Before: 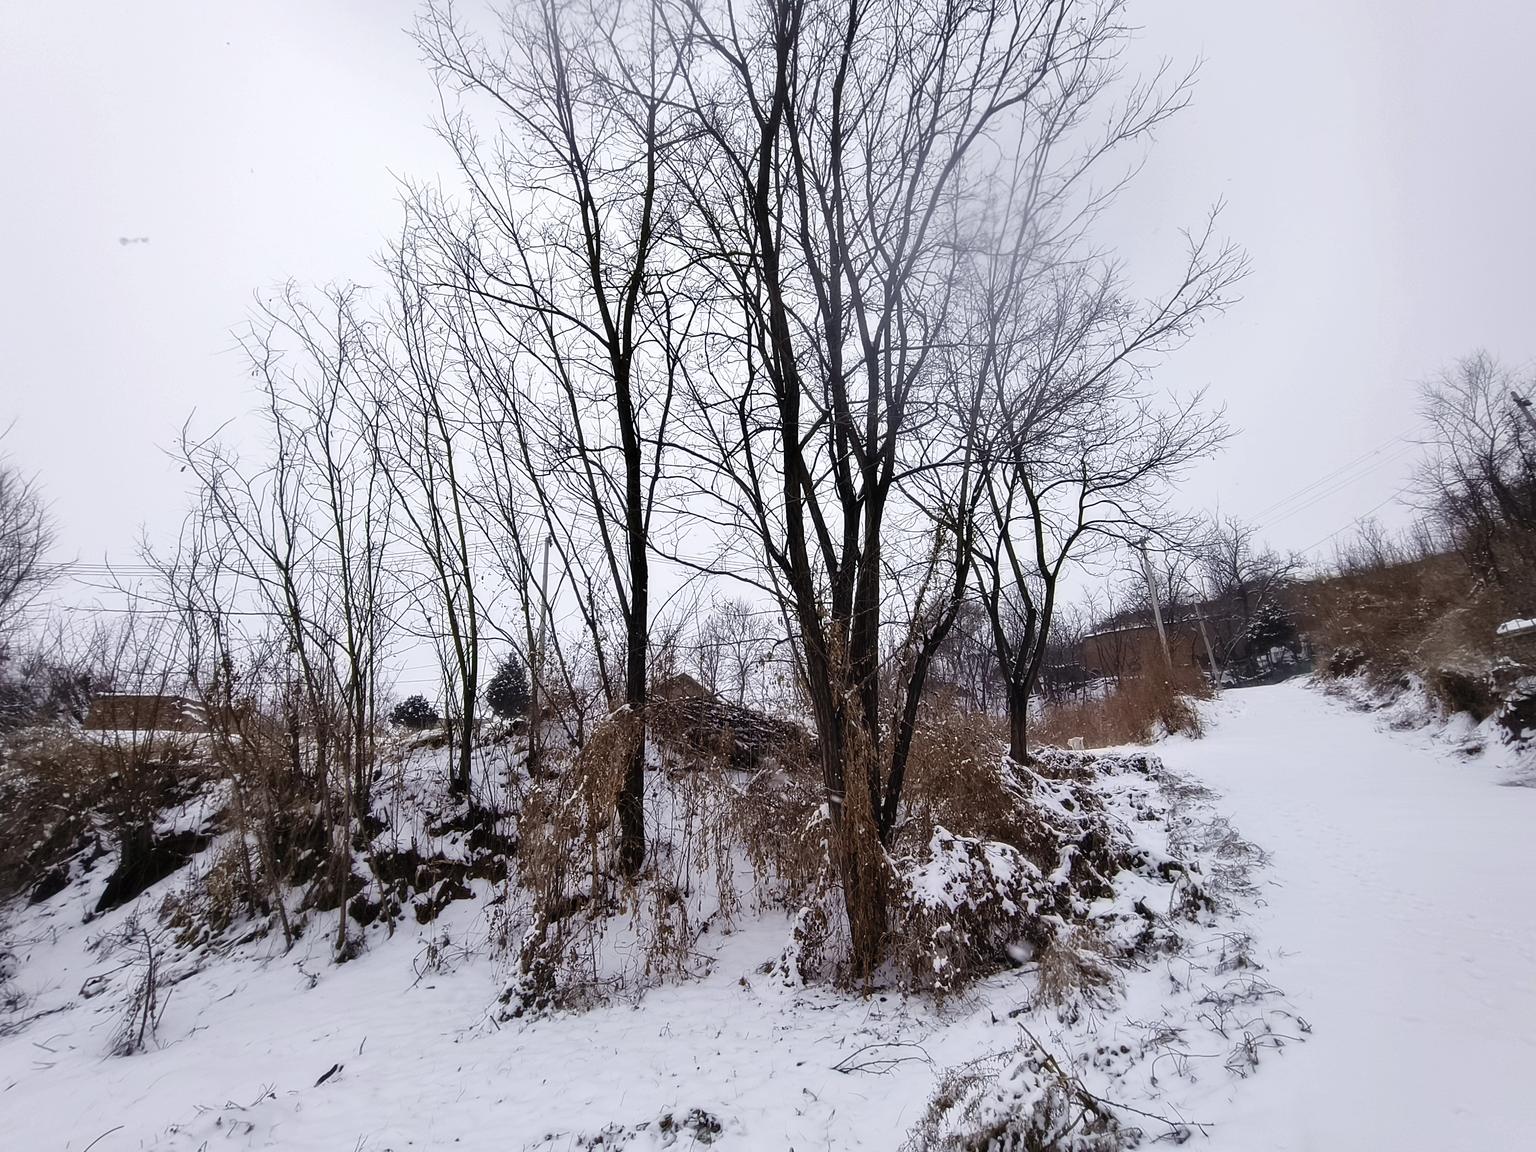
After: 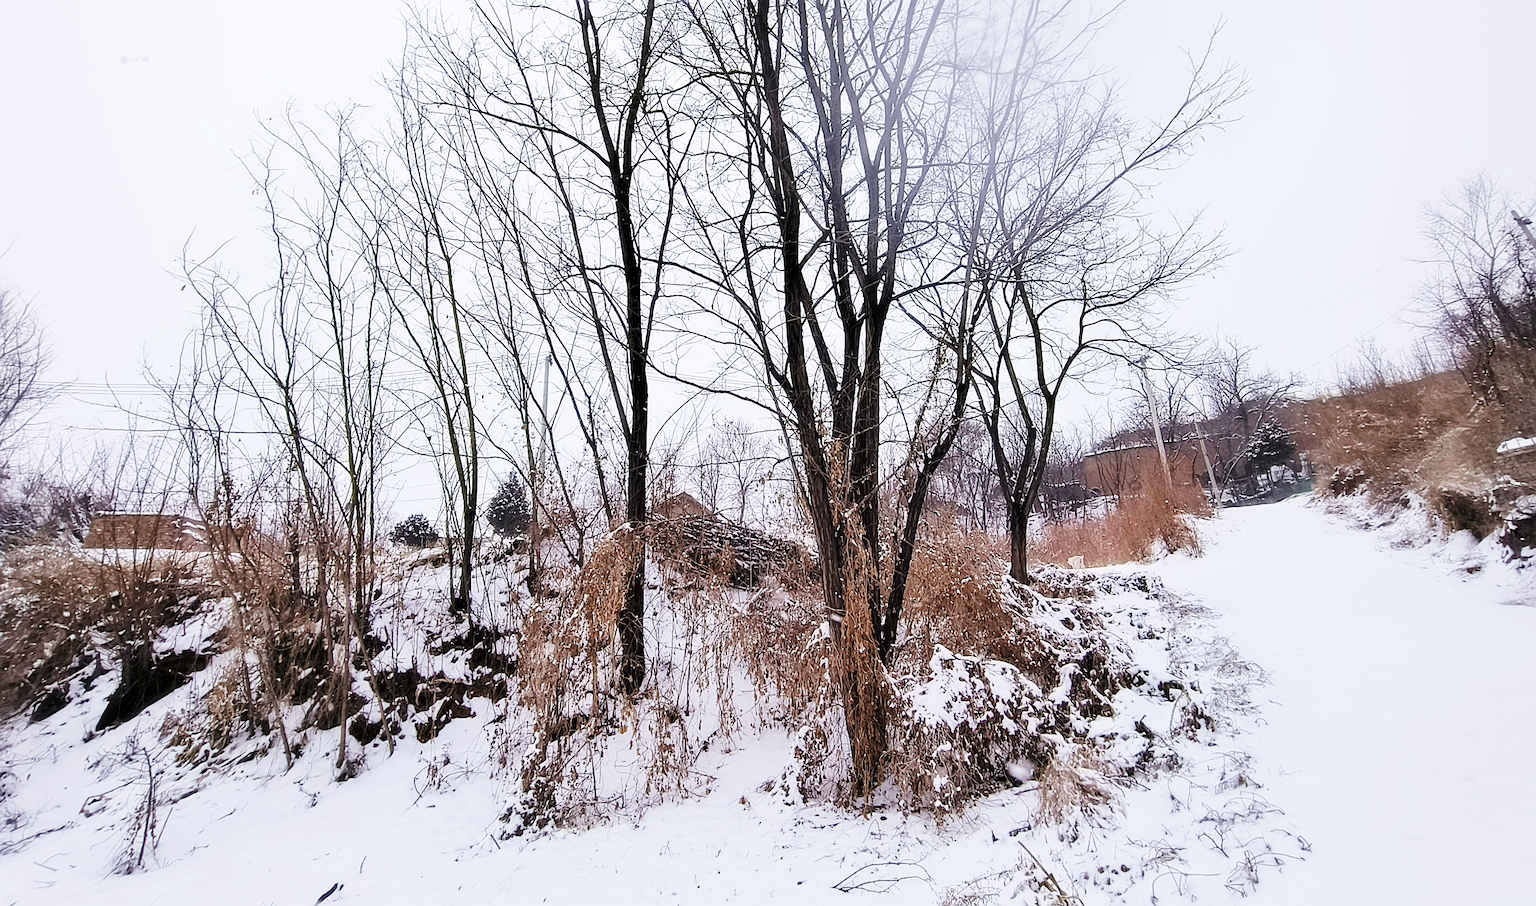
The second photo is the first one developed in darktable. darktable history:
crop and rotate: top 15.774%, bottom 5.506%
exposure: black level correction 0.001, exposure 1.719 EV, compensate exposure bias true, compensate highlight preservation false
sharpen: on, module defaults
filmic rgb: black relative exposure -7.65 EV, white relative exposure 4.56 EV, hardness 3.61
